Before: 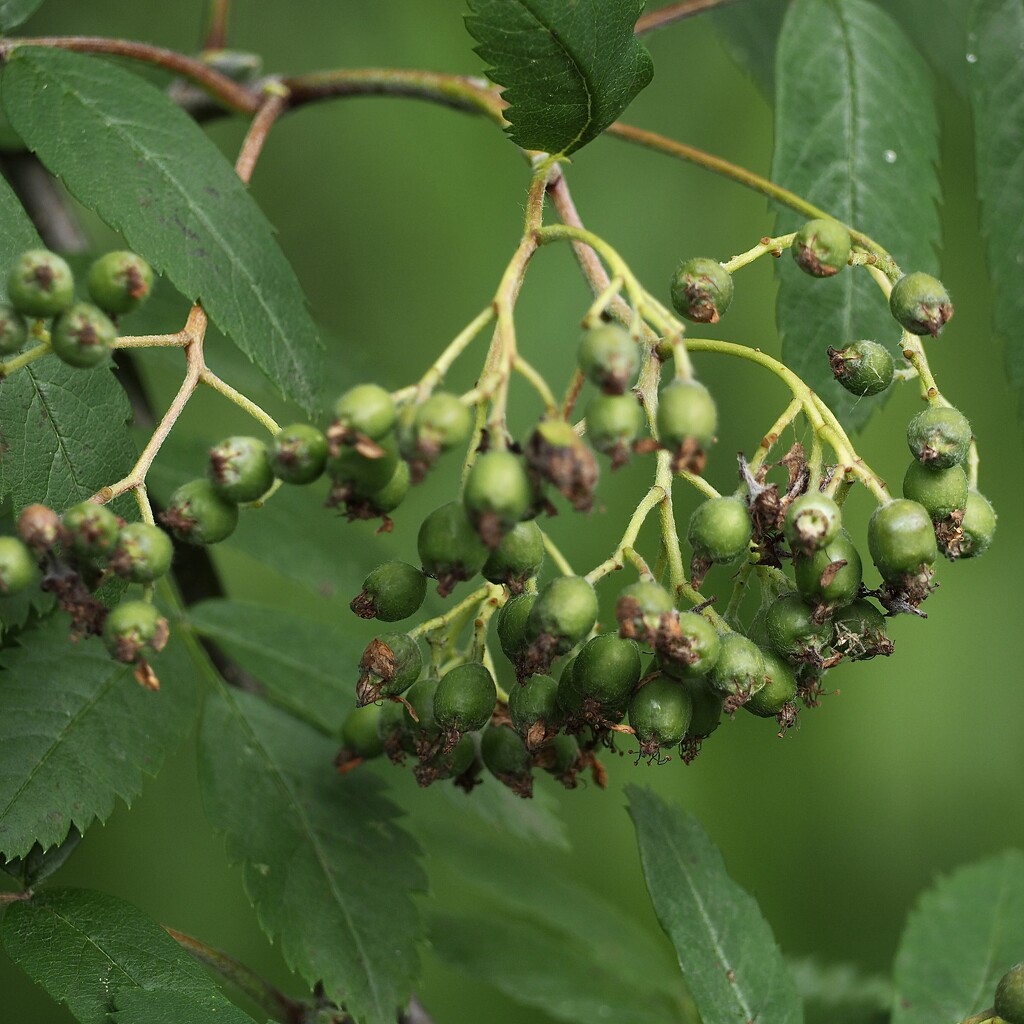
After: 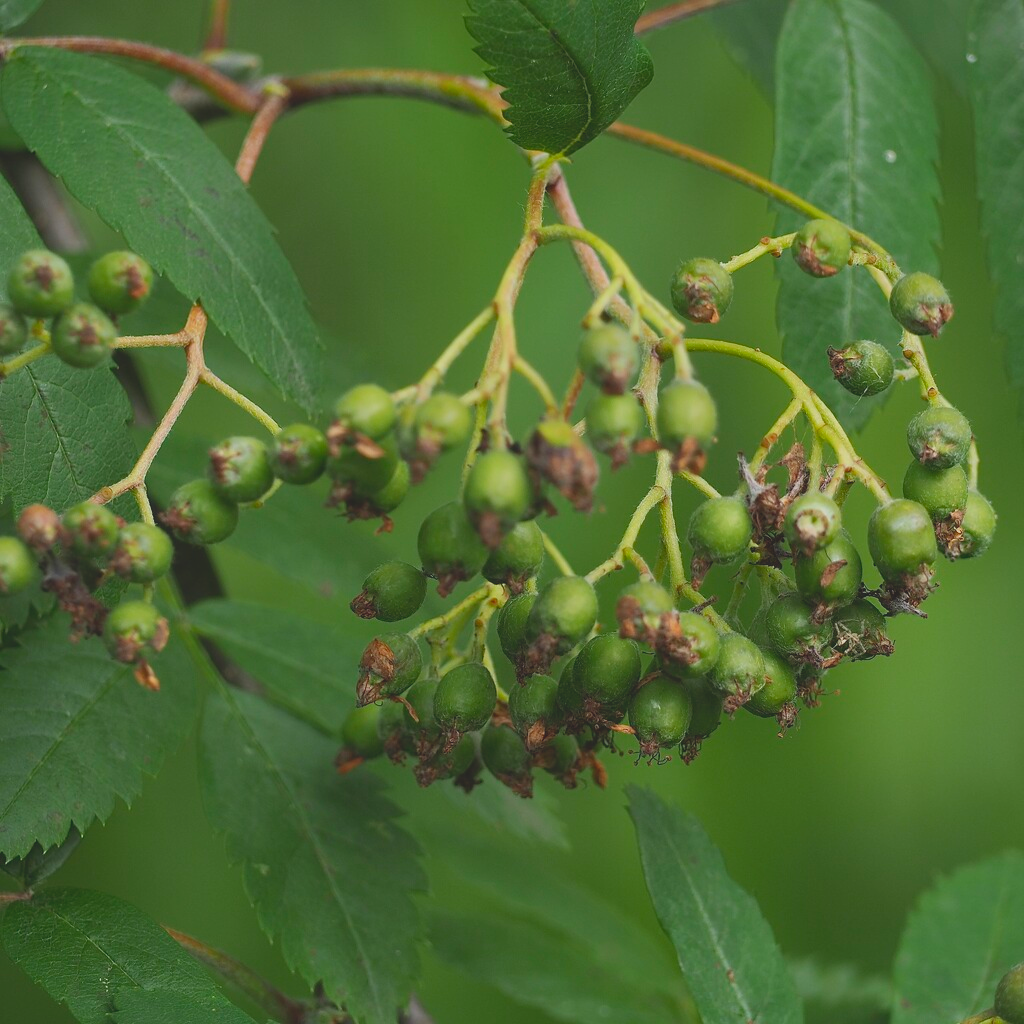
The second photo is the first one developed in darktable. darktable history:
contrast brightness saturation: contrast -0.275
base curve: preserve colors none
